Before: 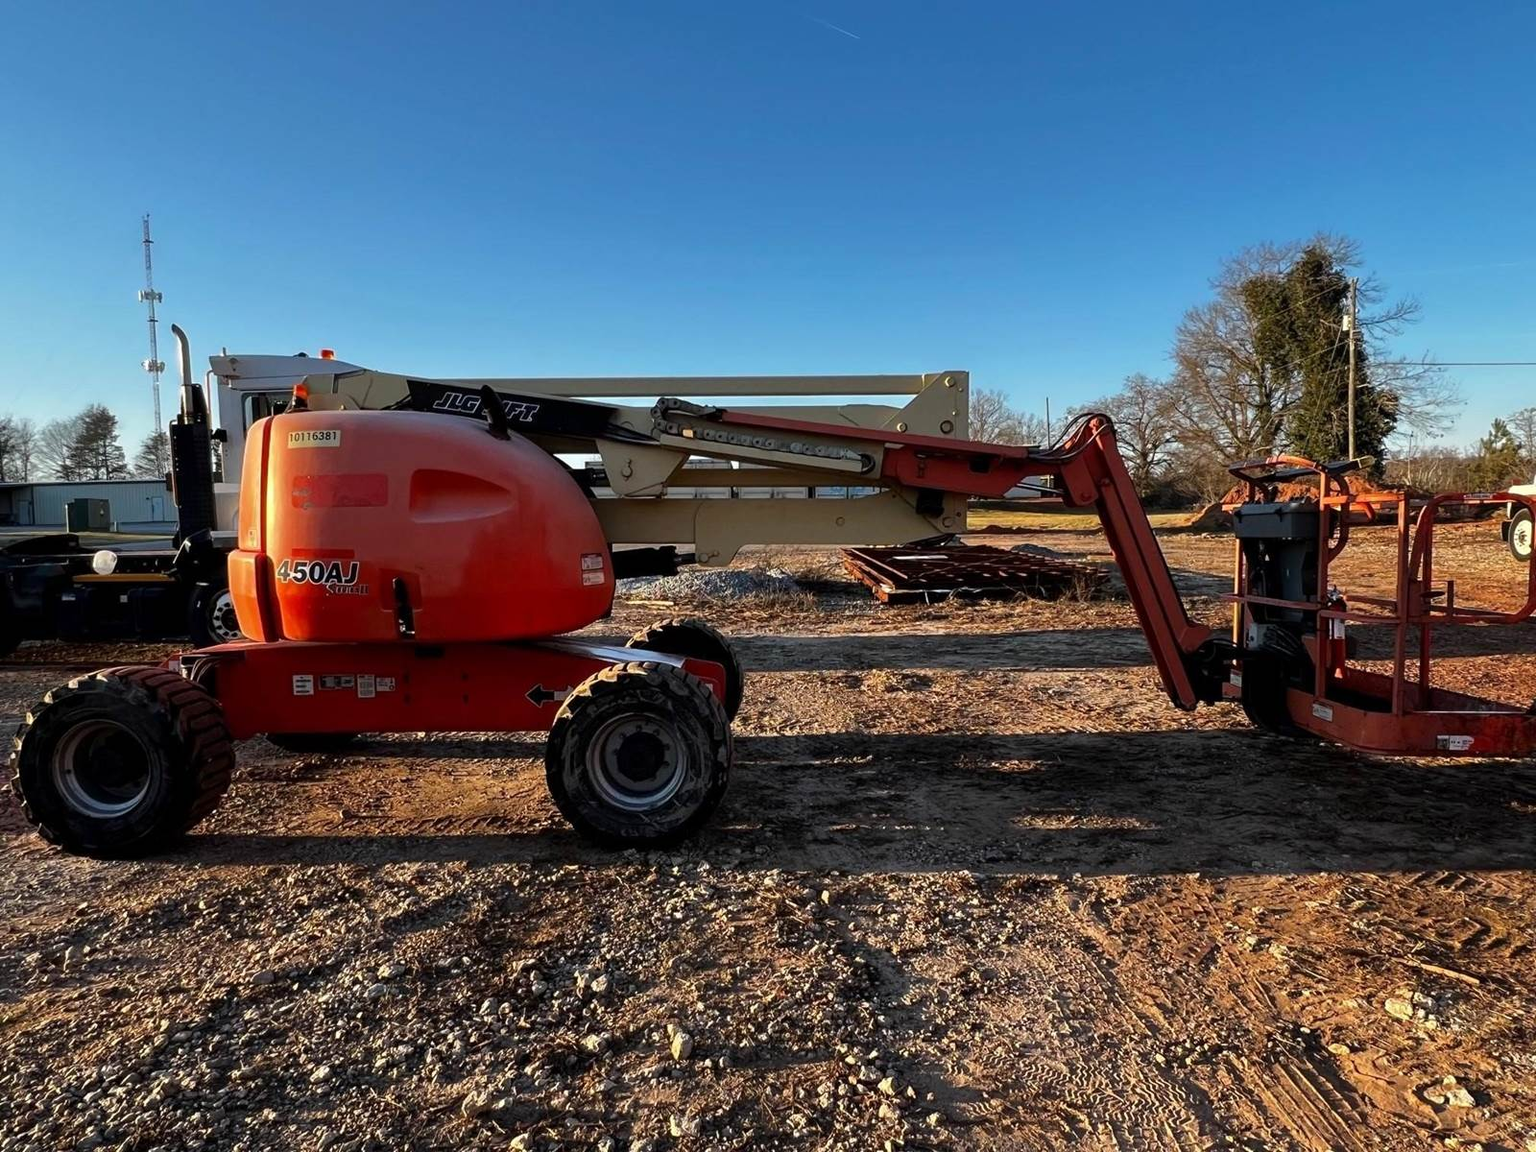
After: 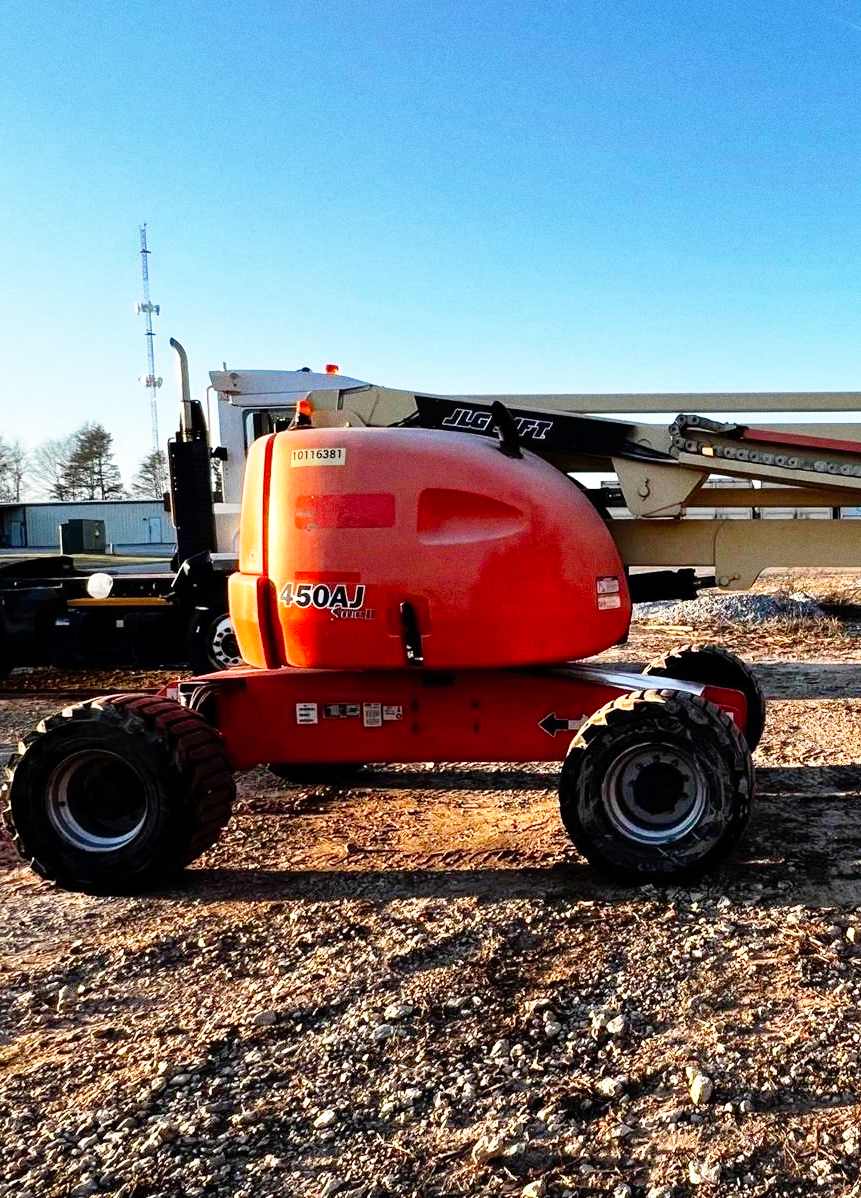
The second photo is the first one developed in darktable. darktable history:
base curve: curves: ch0 [(0, 0) (0.012, 0.01) (0.073, 0.168) (0.31, 0.711) (0.645, 0.957) (1, 1)], preserve colors none
crop: left 0.587%, right 45.588%, bottom 0.086%
grain: coarseness 0.09 ISO
